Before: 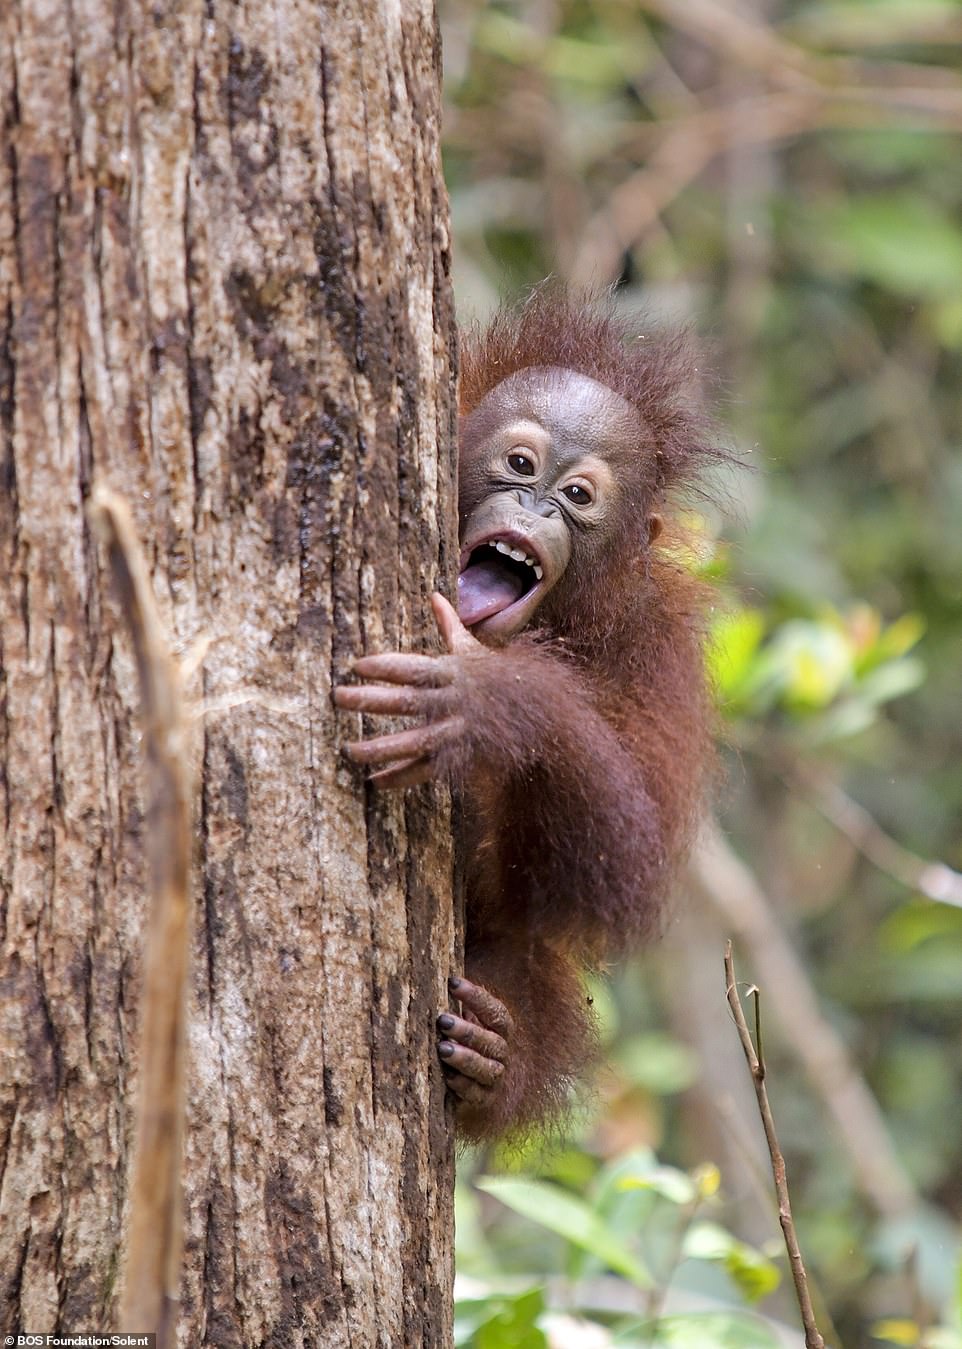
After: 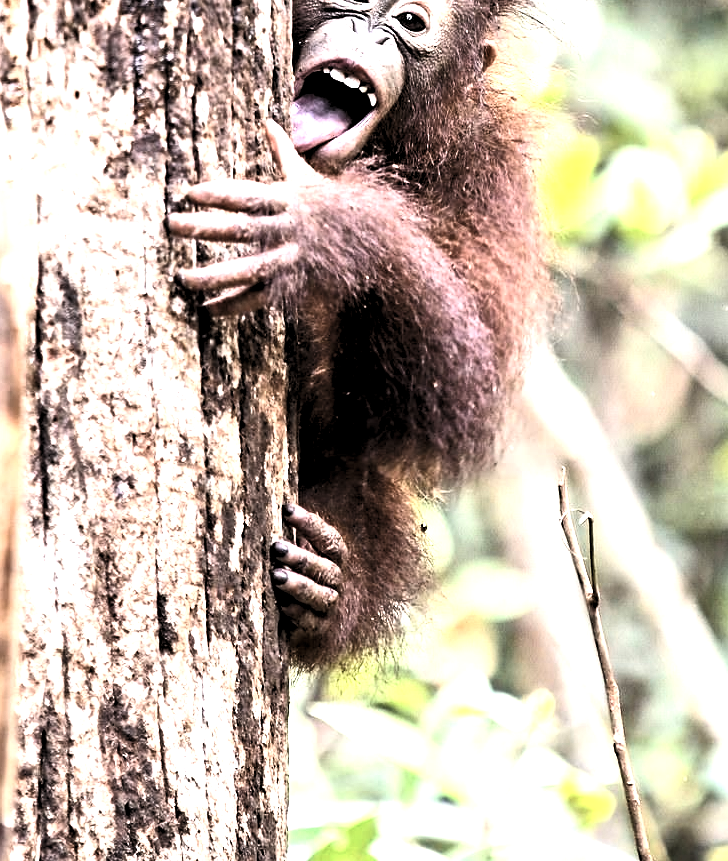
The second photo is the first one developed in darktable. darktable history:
levels: levels [0.129, 0.519, 0.867]
crop and rotate: left 17.299%, top 35.115%, right 7.015%, bottom 1.024%
contrast equalizer: y [[0.531, 0.548, 0.559, 0.557, 0.544, 0.527], [0.5 ×6], [0.5 ×6], [0 ×6], [0 ×6]]
contrast brightness saturation: contrast 0.43, brightness 0.56, saturation -0.19
